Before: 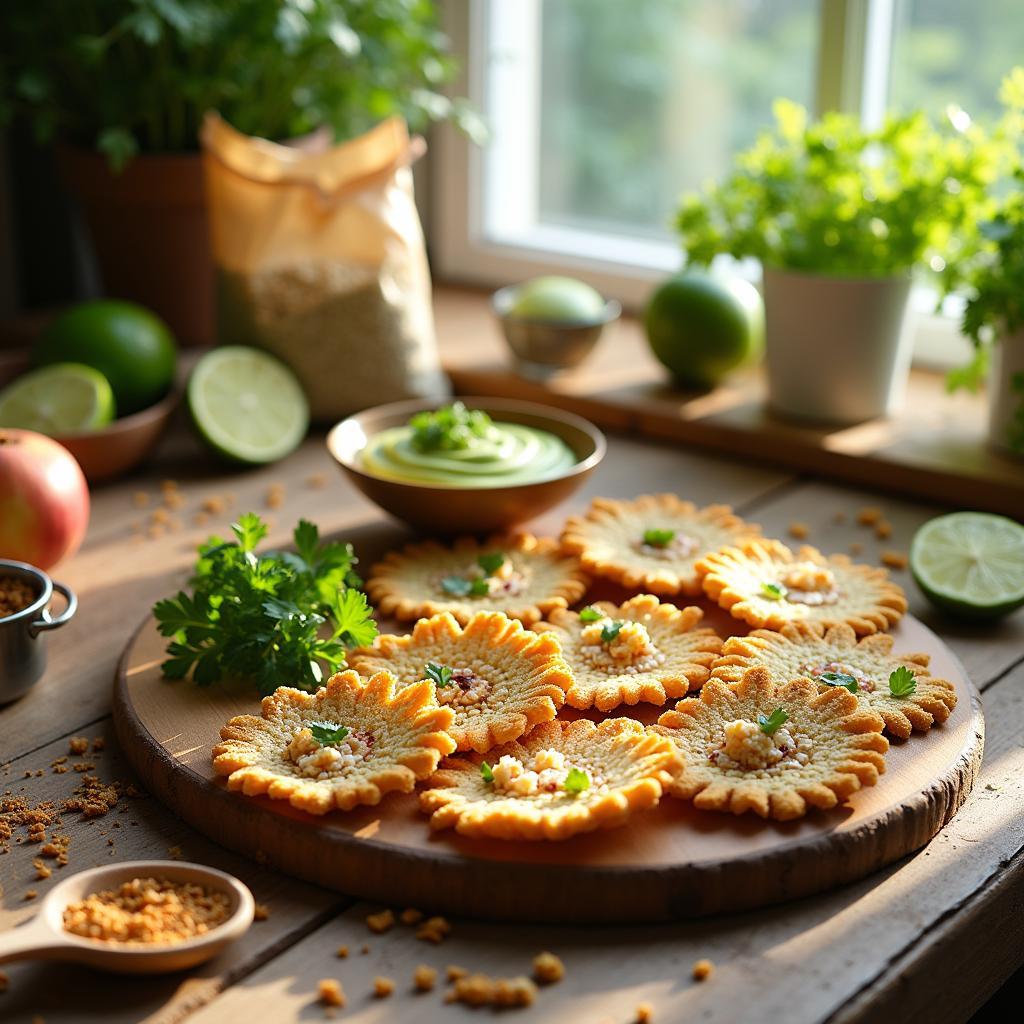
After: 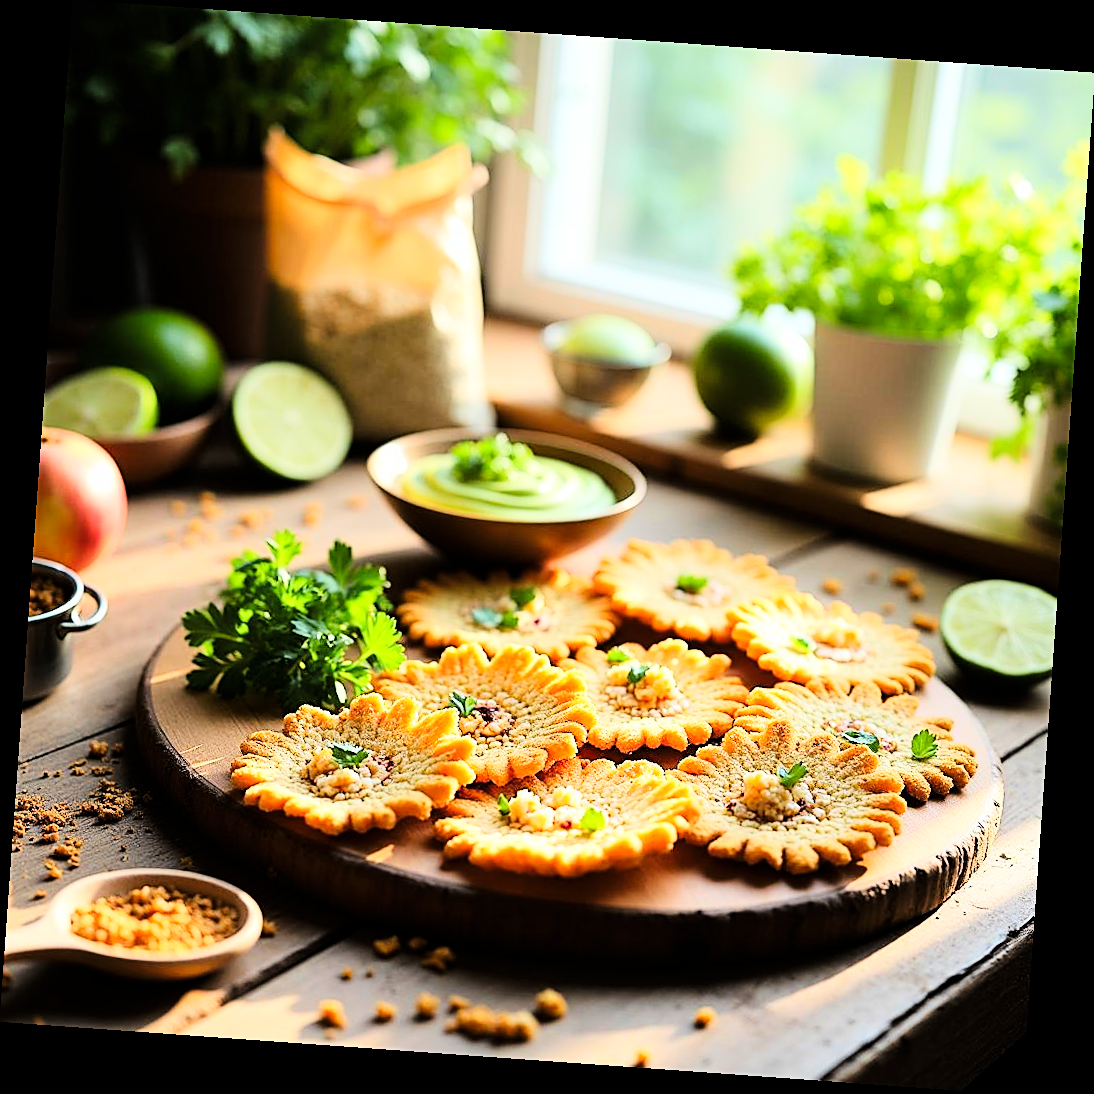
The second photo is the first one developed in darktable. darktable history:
sharpen: on, module defaults
rotate and perspective: rotation 4.1°, automatic cropping off
tone curve: curves: ch0 [(0, 0) (0.004, 0) (0.133, 0.071) (0.325, 0.456) (0.832, 0.957) (1, 1)], color space Lab, linked channels, preserve colors none
